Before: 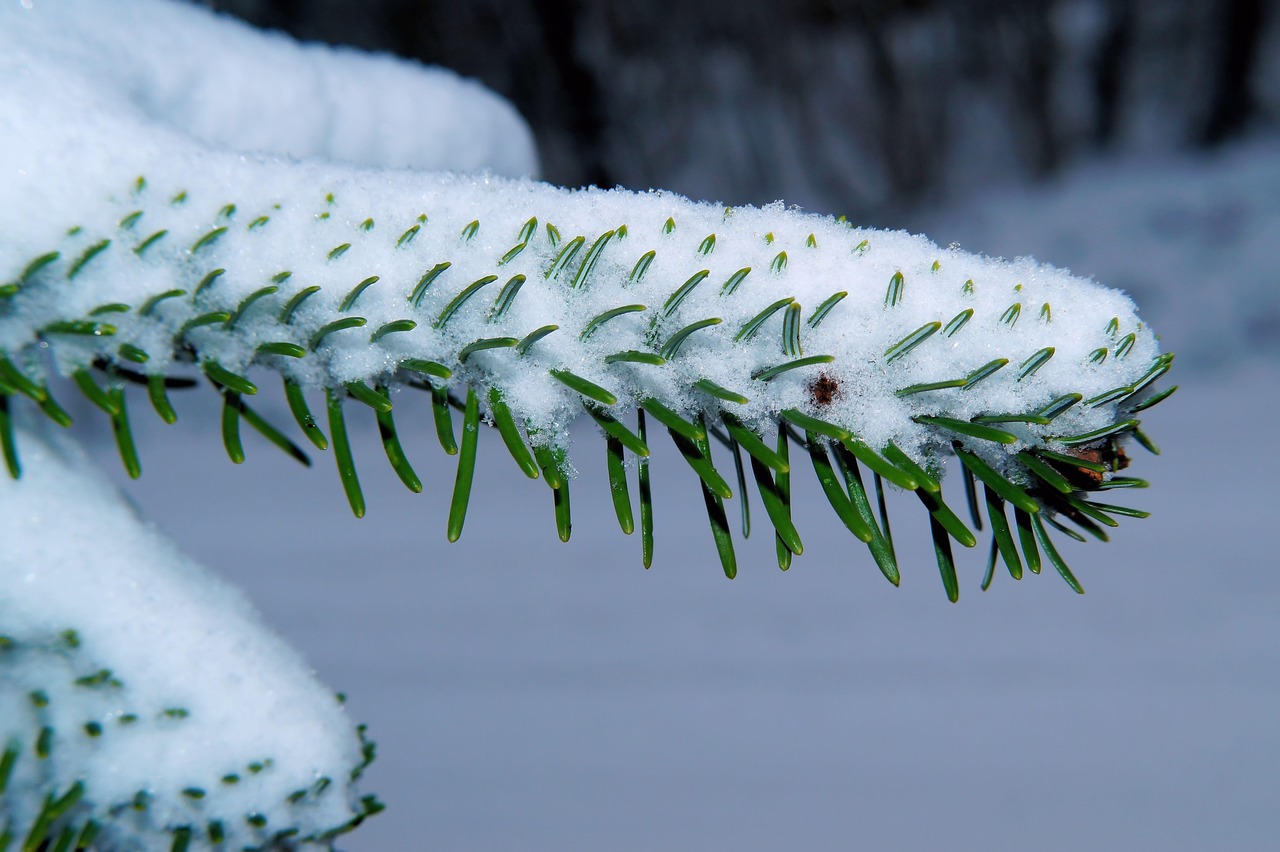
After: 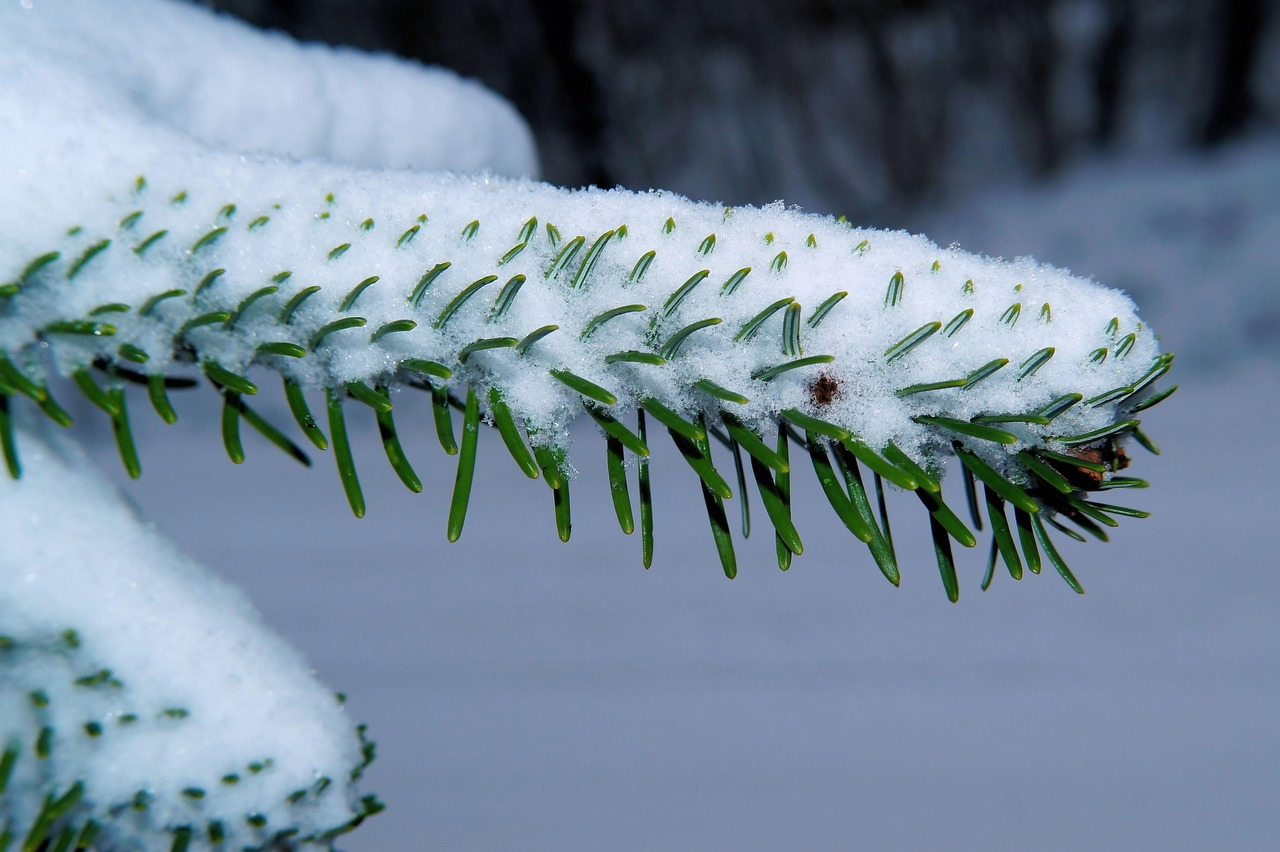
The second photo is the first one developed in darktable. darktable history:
exposure: compensate highlight preservation false
levels: levels [0, 0.51, 1]
